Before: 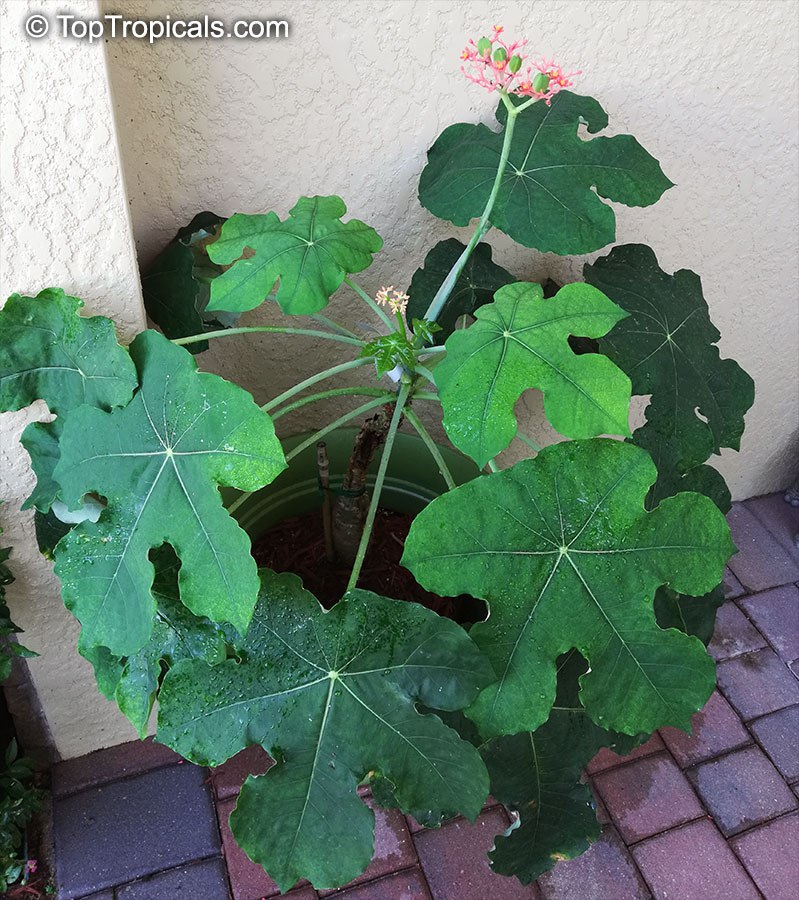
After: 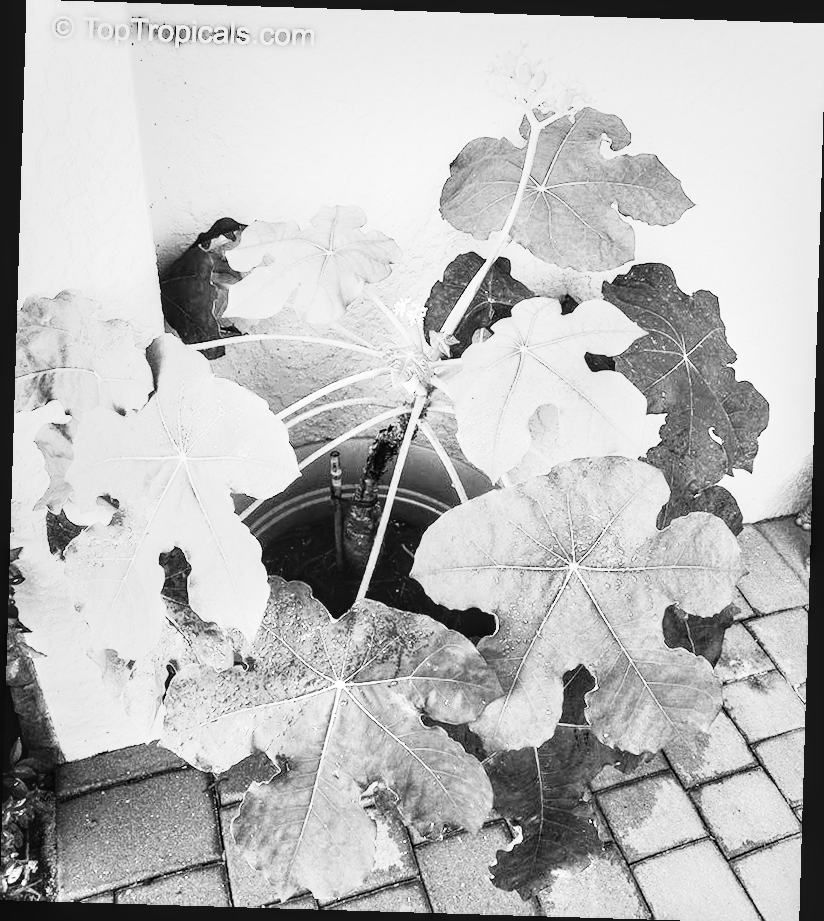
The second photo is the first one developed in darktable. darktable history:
local contrast: on, module defaults
crop: top 0.05%, bottom 0.098%
rgb curve: curves: ch0 [(0, 0) (0.21, 0.15) (0.24, 0.21) (0.5, 0.75) (0.75, 0.96) (0.89, 0.99) (1, 1)]; ch1 [(0, 0.02) (0.21, 0.13) (0.25, 0.2) (0.5, 0.67) (0.75, 0.9) (0.89, 0.97) (1, 1)]; ch2 [(0, 0.02) (0.21, 0.13) (0.25, 0.2) (0.5, 0.67) (0.75, 0.9) (0.89, 0.97) (1, 1)], compensate middle gray true
rotate and perspective: rotation 1.72°, automatic cropping off
monochrome: on, module defaults
exposure: black level correction 0, exposure 1.4 EV, compensate highlight preservation false
